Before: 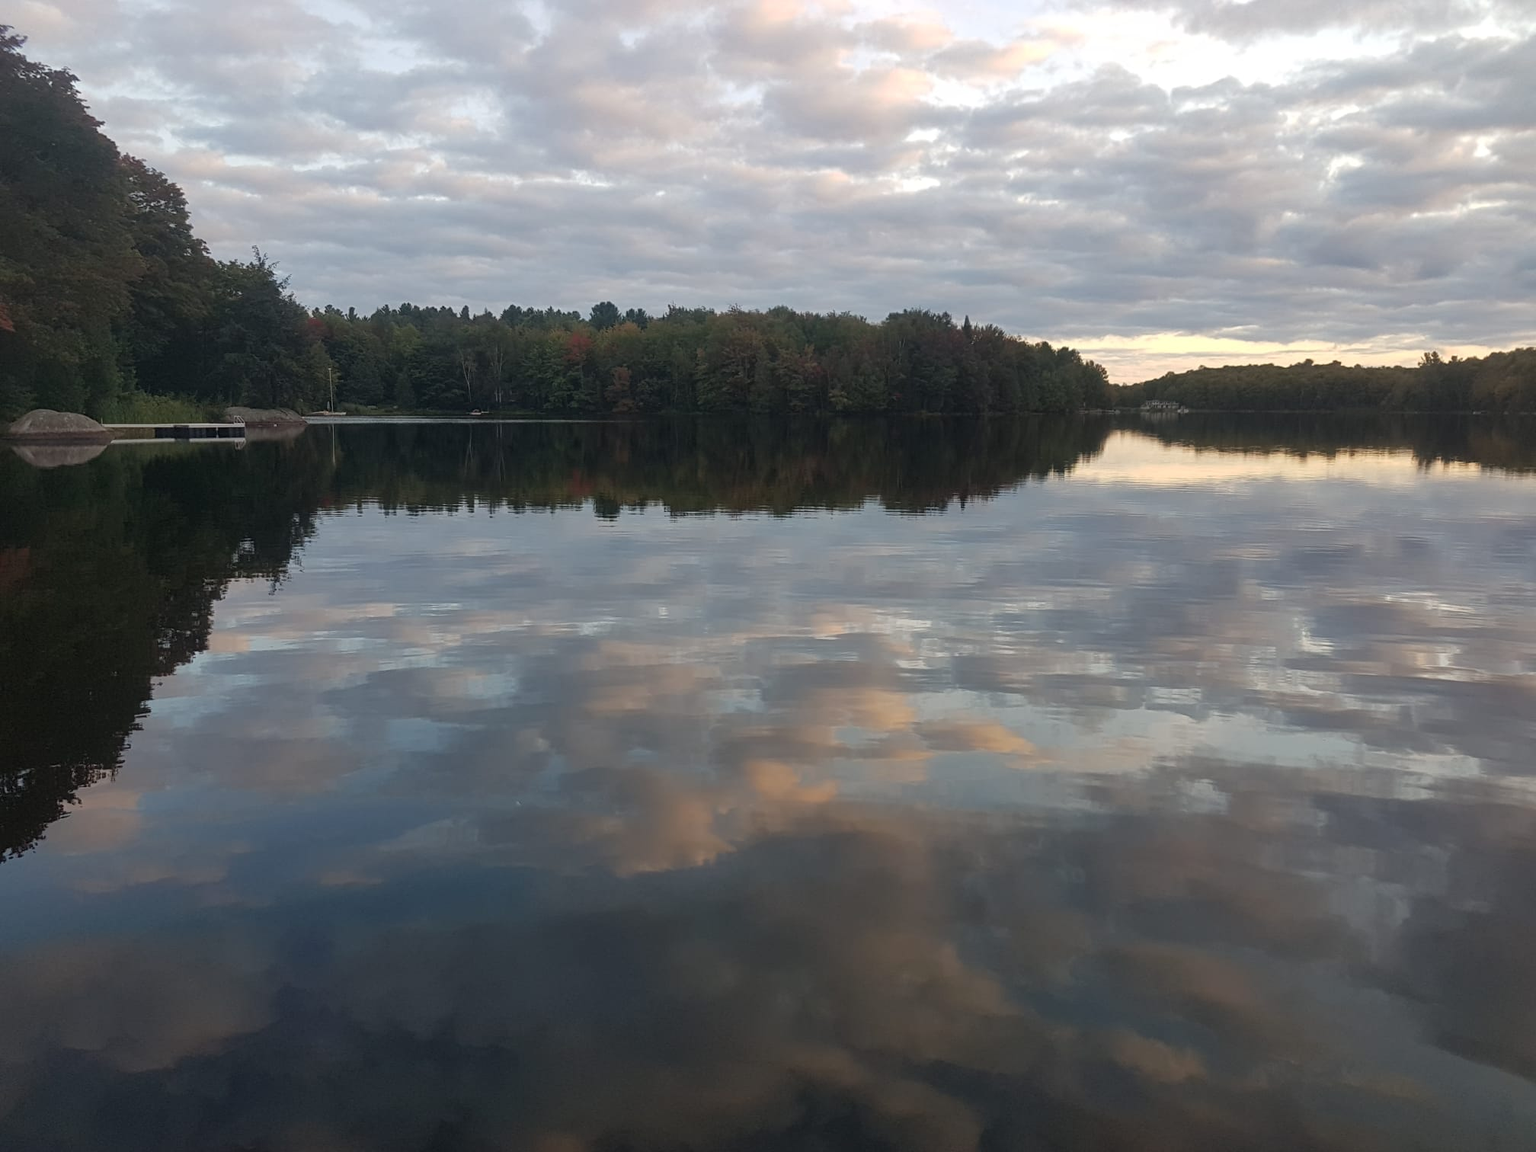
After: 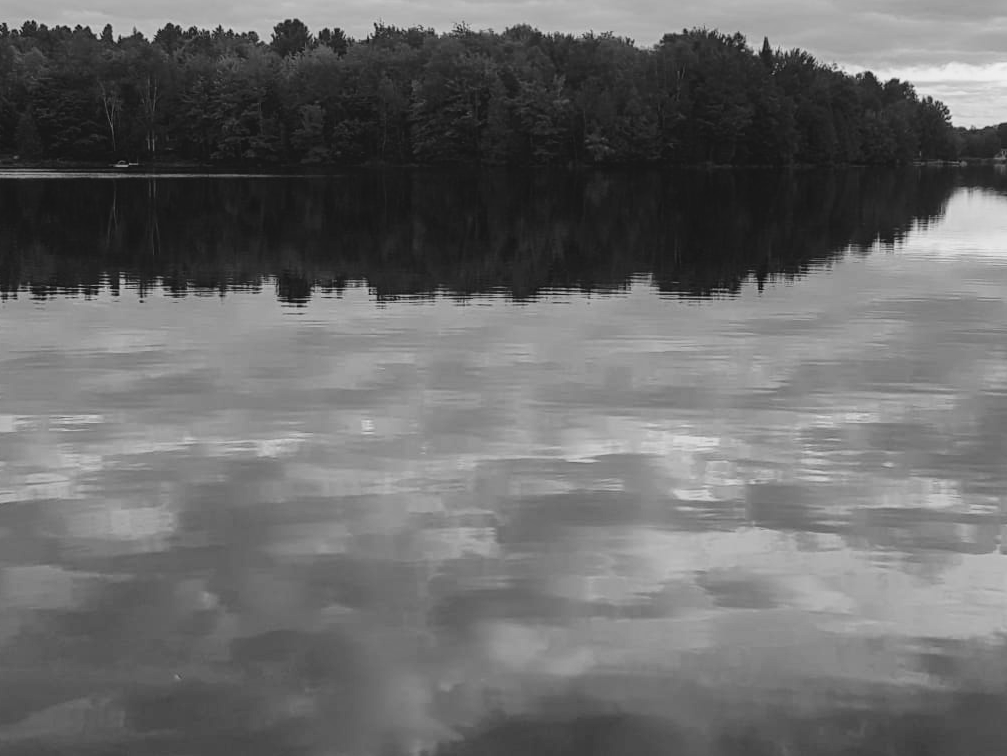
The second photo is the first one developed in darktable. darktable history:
exposure: black level correction 0.001, compensate highlight preservation false
crop: left 25%, top 25%, right 25%, bottom 25%
monochrome: a -71.75, b 75.82
local contrast: shadows 94%
tone curve: curves: ch0 [(0, 0) (0.003, 0.065) (0.011, 0.072) (0.025, 0.09) (0.044, 0.104) (0.069, 0.116) (0.1, 0.127) (0.136, 0.15) (0.177, 0.184) (0.224, 0.223) (0.277, 0.28) (0.335, 0.361) (0.399, 0.443) (0.468, 0.525) (0.543, 0.616) (0.623, 0.713) (0.709, 0.79) (0.801, 0.866) (0.898, 0.933) (1, 1)], preserve colors none
